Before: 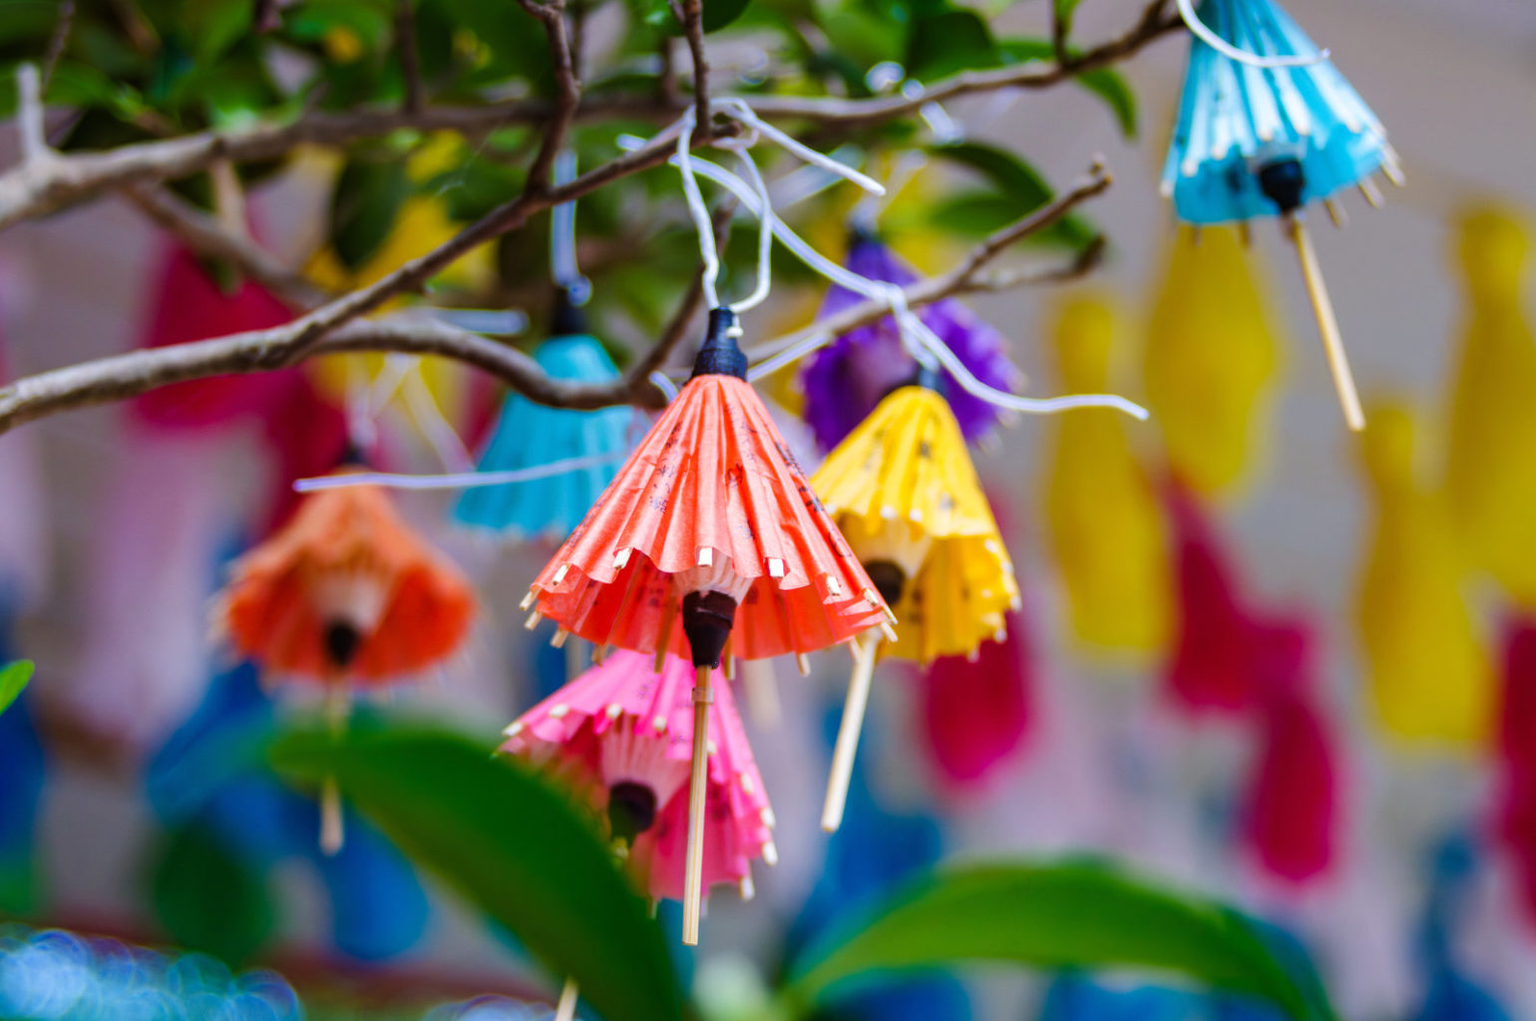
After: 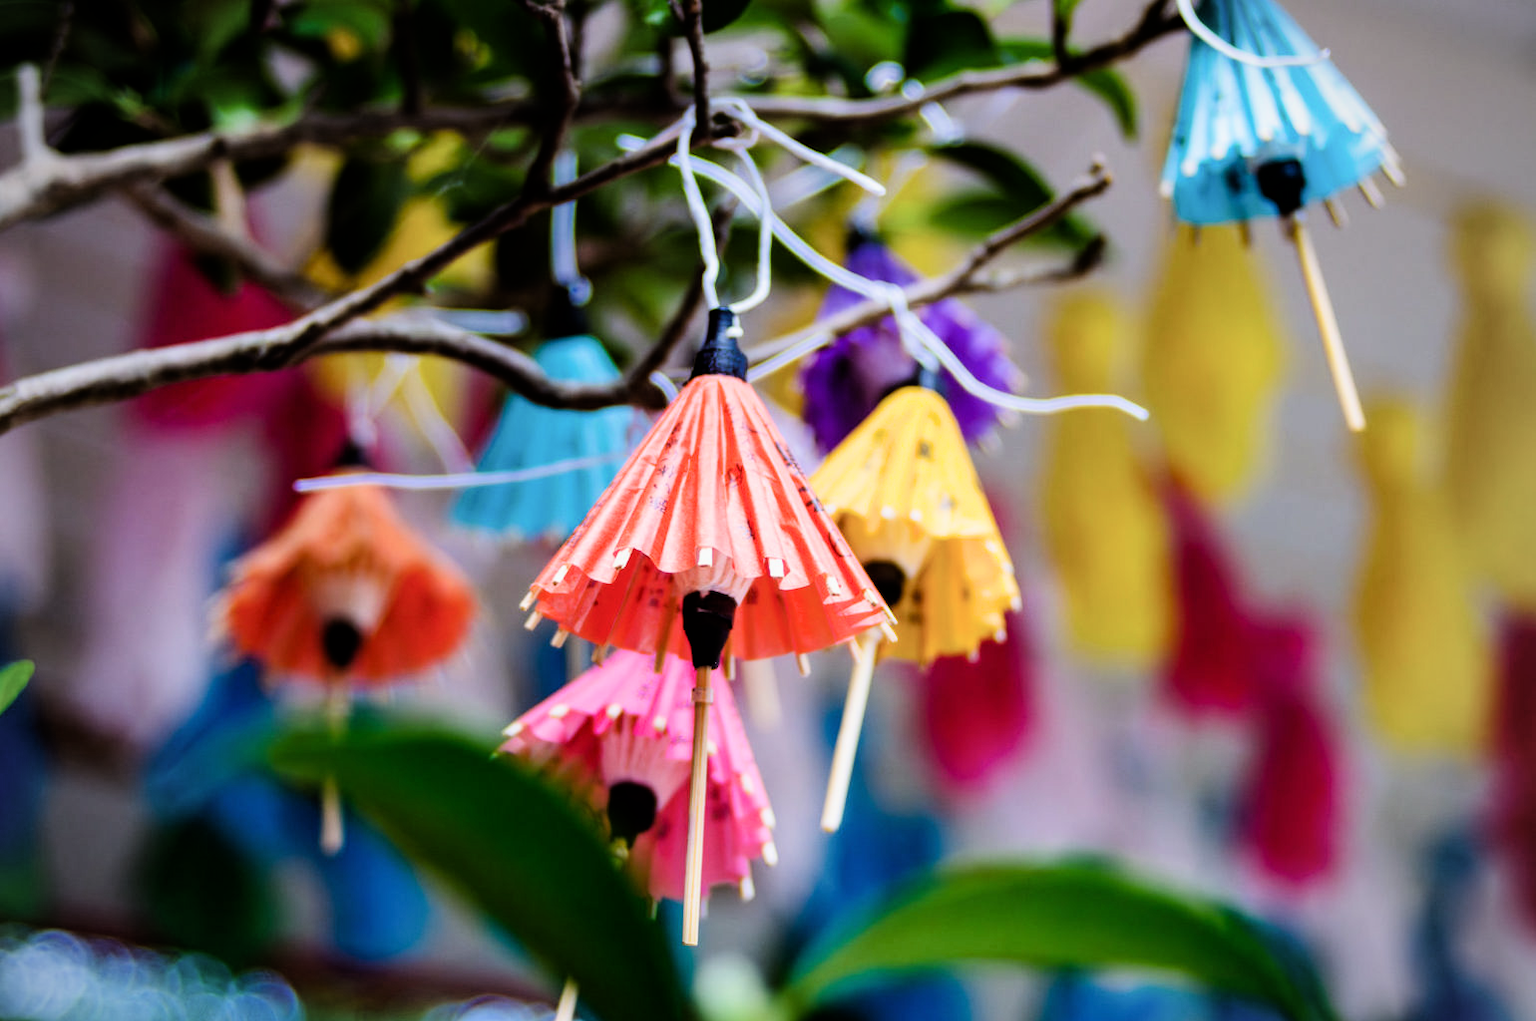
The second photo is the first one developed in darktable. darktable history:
filmic rgb: black relative exposure -5.42 EV, white relative exposure 2.85 EV, dynamic range scaling -37.73%, hardness 4, contrast 1.605, highlights saturation mix -0.93%
vignetting: fall-off radius 60.65%
